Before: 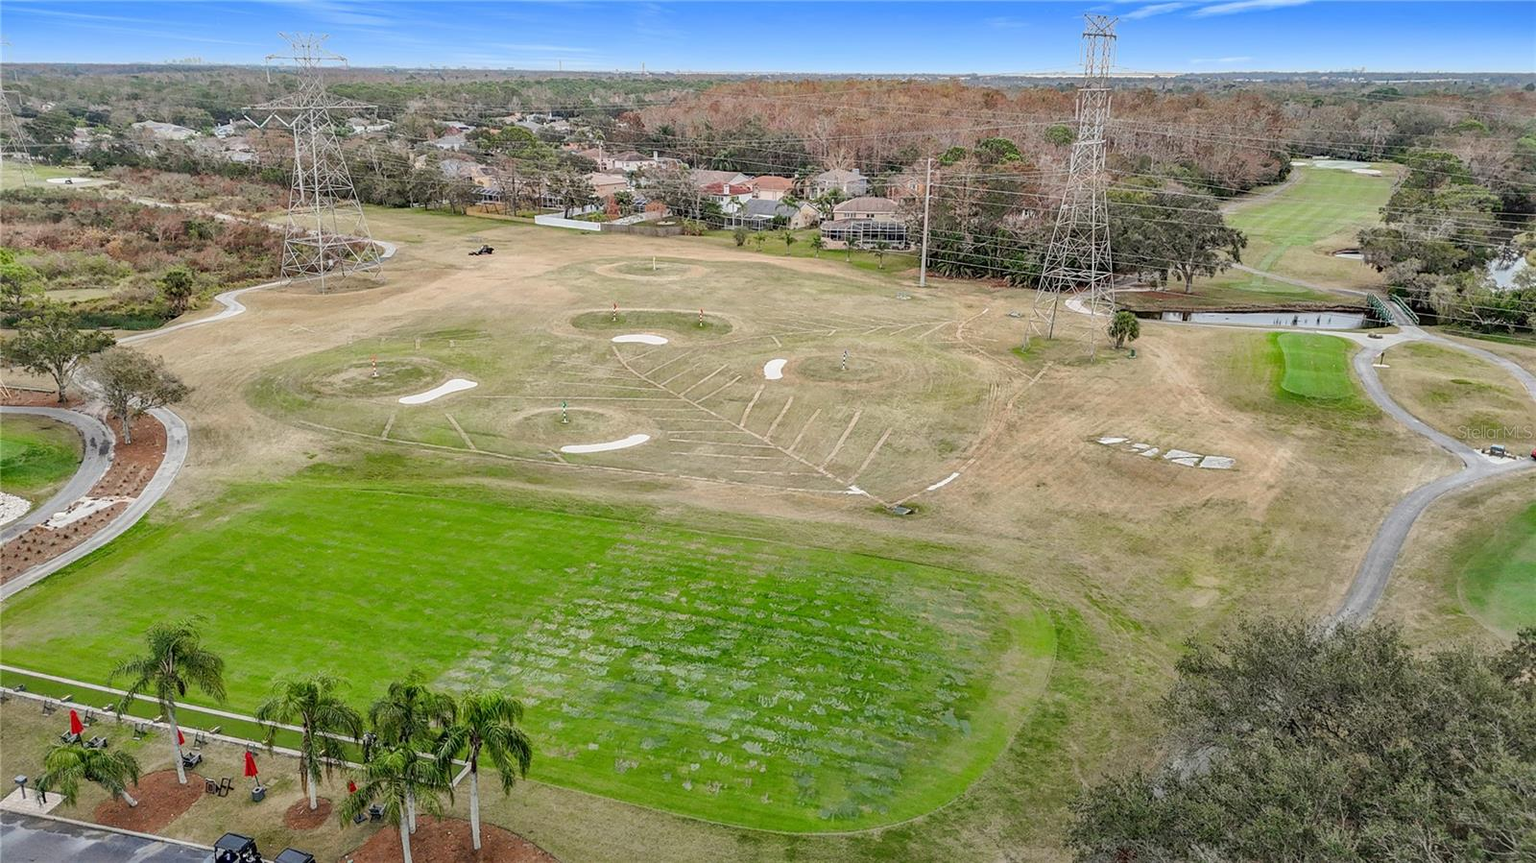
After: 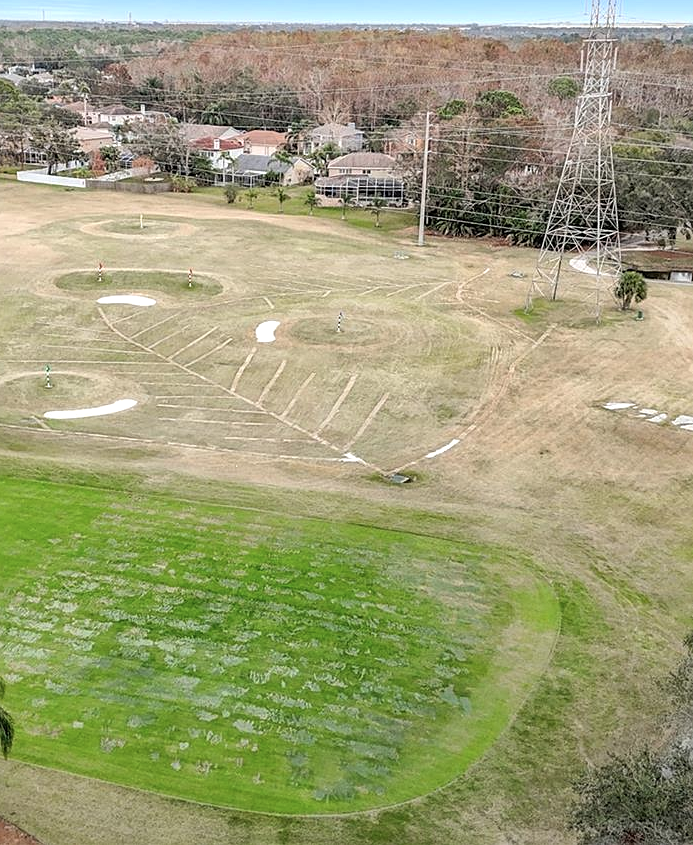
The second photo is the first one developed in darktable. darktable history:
color correction: highlights b* 0.04, saturation 0.863
crop: left 33.752%, top 5.977%, right 22.909%
sharpen: radius 1.236, amount 0.289, threshold 0.05
tone equalizer: -8 EV -0.41 EV, -7 EV -0.386 EV, -6 EV -0.327 EV, -5 EV -0.261 EV, -3 EV 0.215 EV, -2 EV 0.32 EV, -1 EV 0.407 EV, +0 EV 0.421 EV, mask exposure compensation -0.498 EV
